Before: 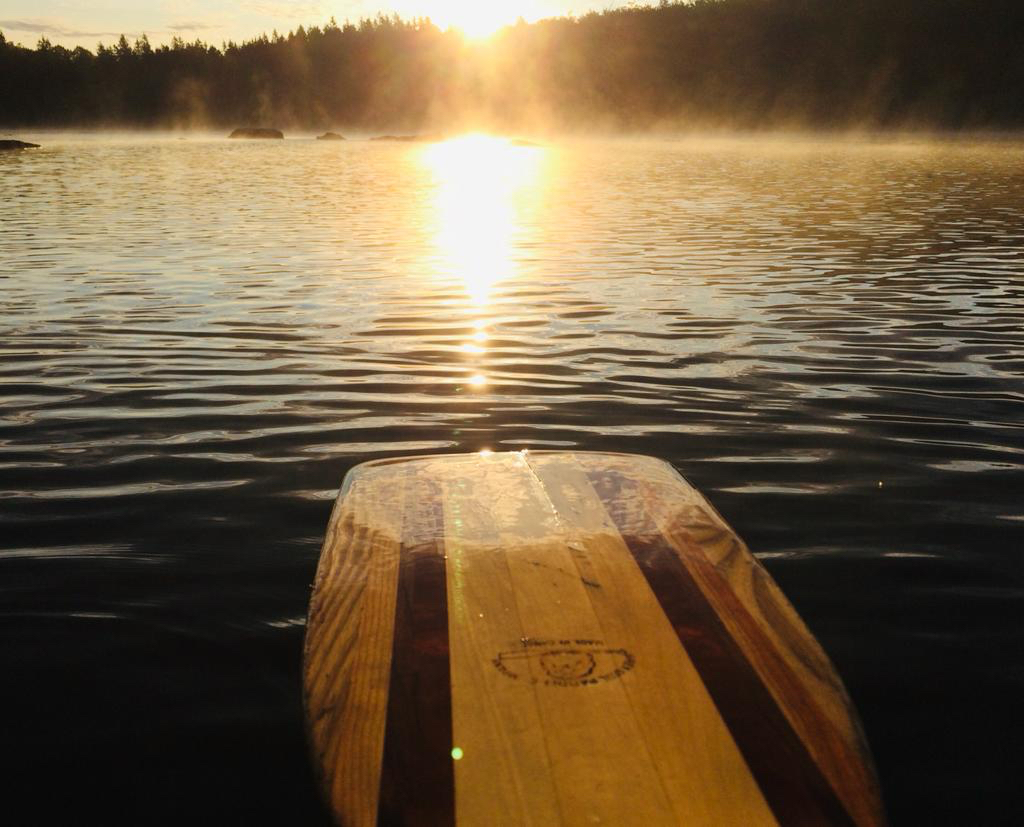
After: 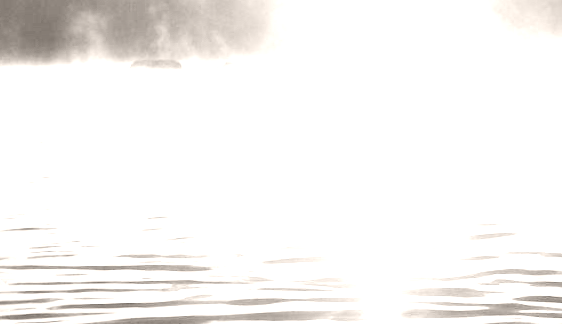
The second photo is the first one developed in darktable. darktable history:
crop: left 10.121%, top 10.631%, right 36.218%, bottom 51.526%
exposure: black level correction 0, exposure 1.45 EV, compensate exposure bias true, compensate highlight preservation false
color contrast: green-magenta contrast 0.84, blue-yellow contrast 0.86
colorize: hue 34.49°, saturation 35.33%, source mix 100%, lightness 55%, version 1
color calibration: illuminant as shot in camera, x 0.358, y 0.373, temperature 4628.91 K
filmic rgb: black relative exposure -6.68 EV, white relative exposure 4.56 EV, hardness 3.25
rotate and perspective: rotation -1.77°, lens shift (horizontal) 0.004, automatic cropping off
